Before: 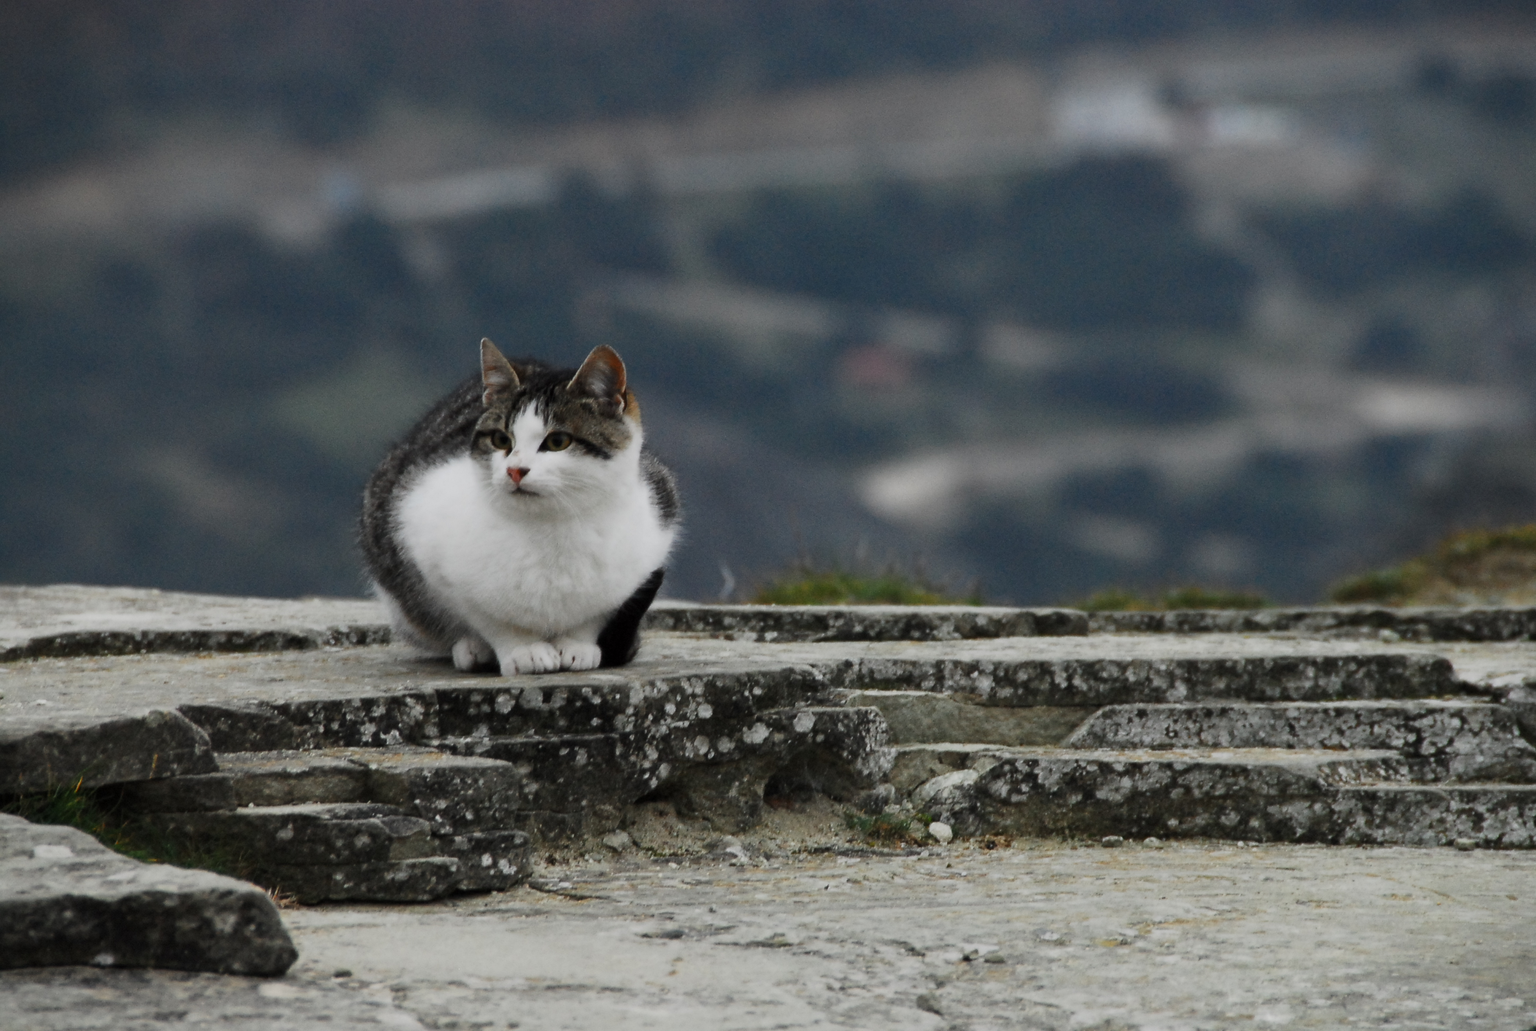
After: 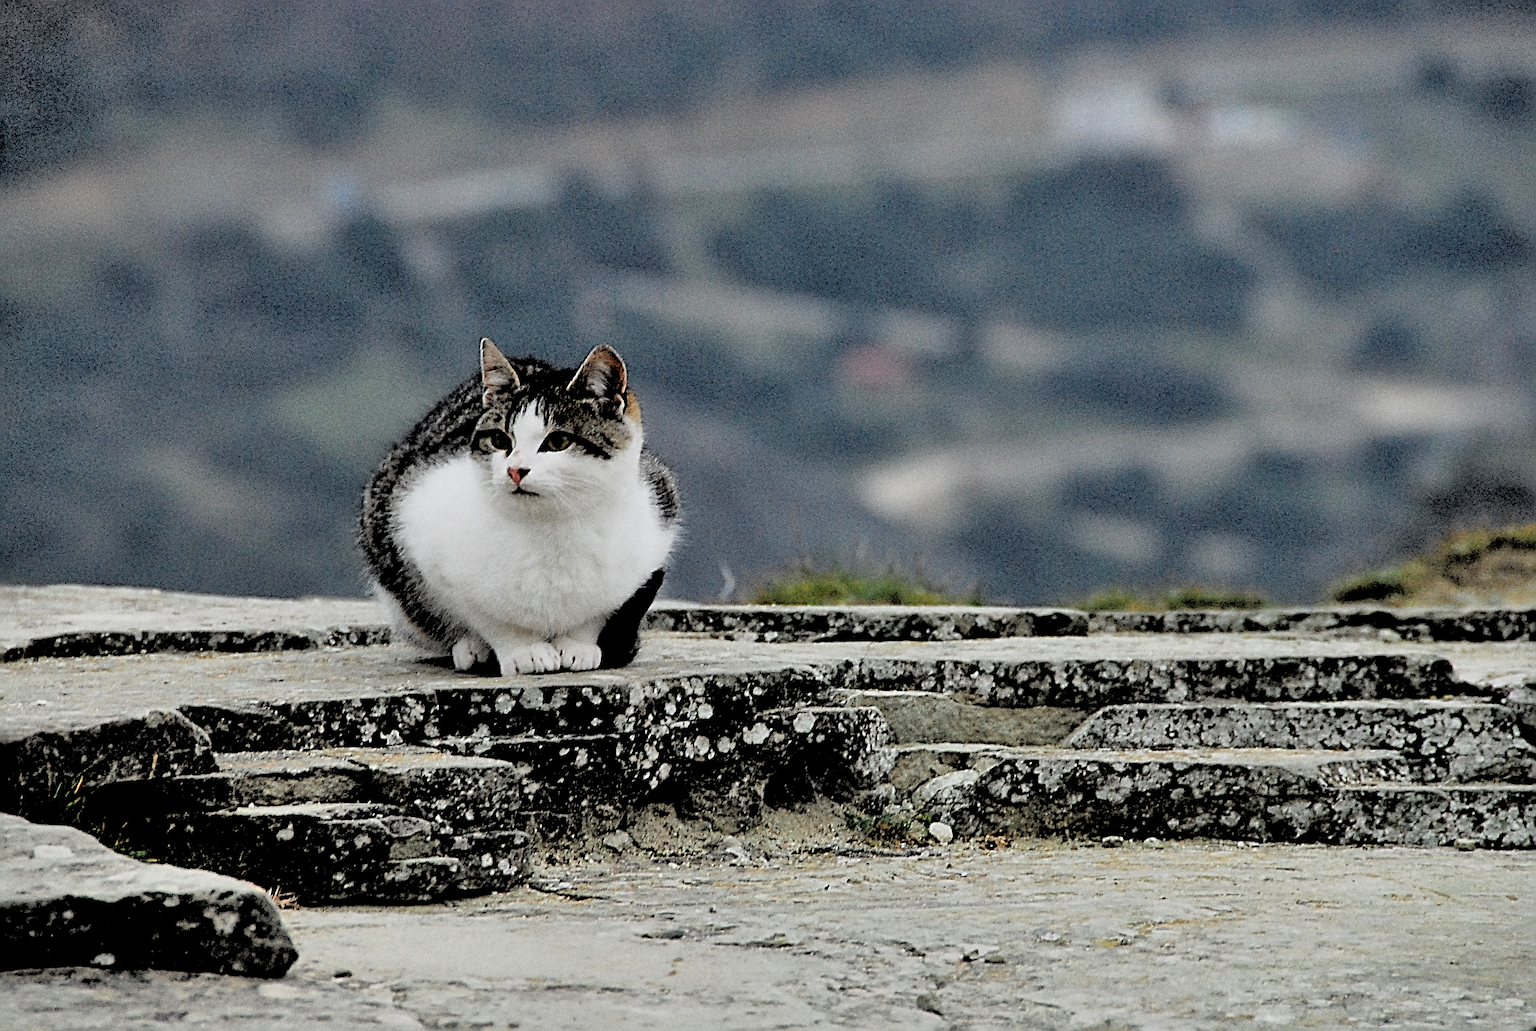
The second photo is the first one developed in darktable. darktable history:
shadows and highlights: shadows 60, soften with gaussian
sharpen: radius 3.158, amount 1.731
grain: on, module defaults
rgb levels: levels [[0.027, 0.429, 0.996], [0, 0.5, 1], [0, 0.5, 1]]
